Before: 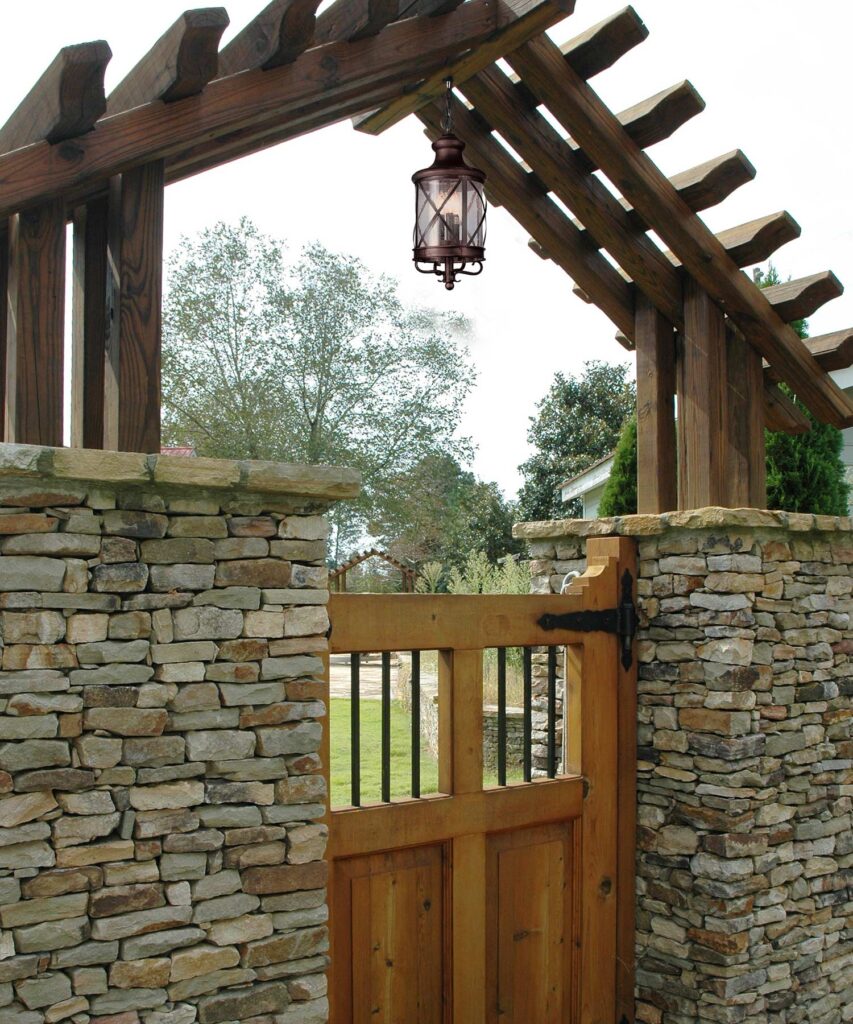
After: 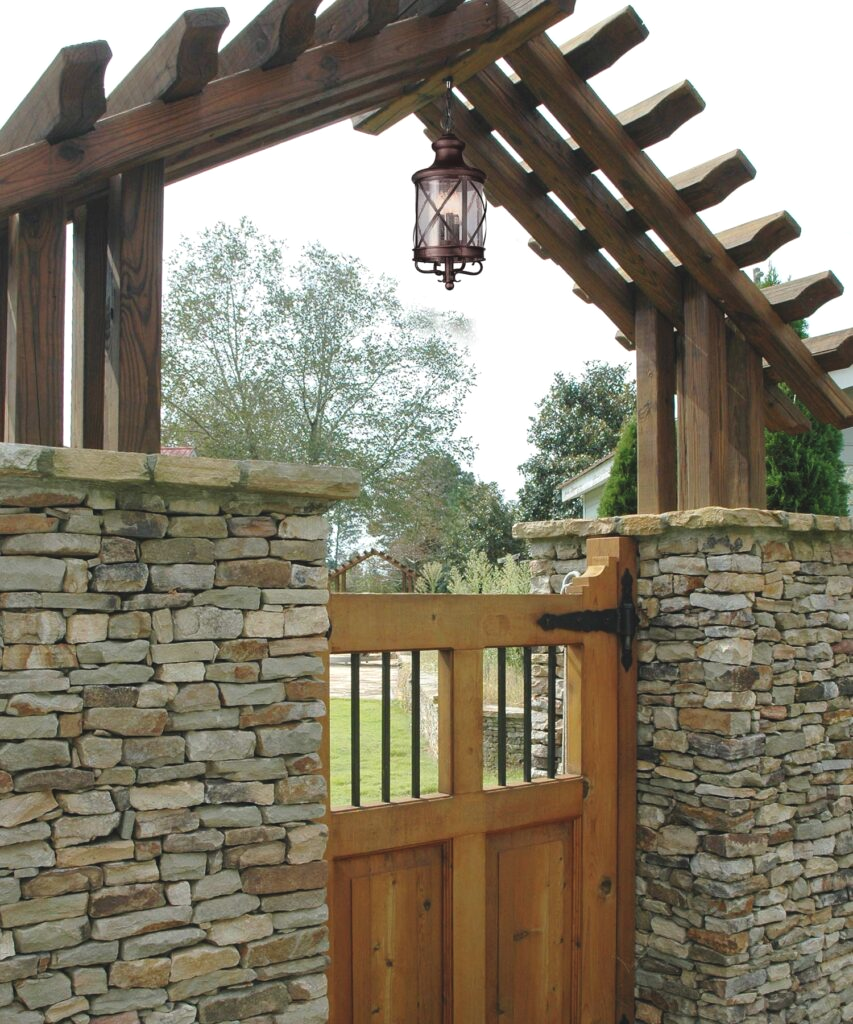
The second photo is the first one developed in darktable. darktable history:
color balance: lift [1.01, 1, 1, 1], gamma [1.097, 1, 1, 1], gain [0.85, 1, 1, 1]
exposure: black level correction 0.005, exposure 0.286 EV, compensate highlight preservation false
